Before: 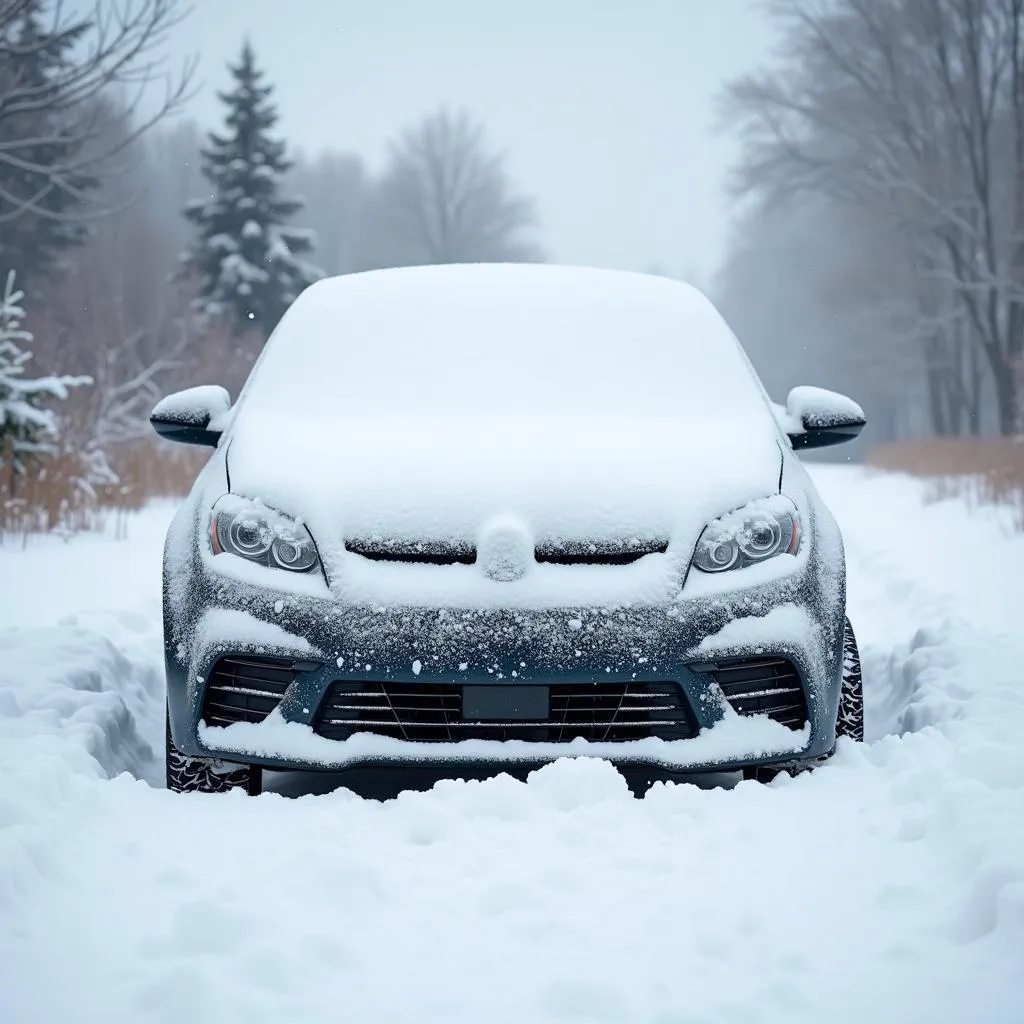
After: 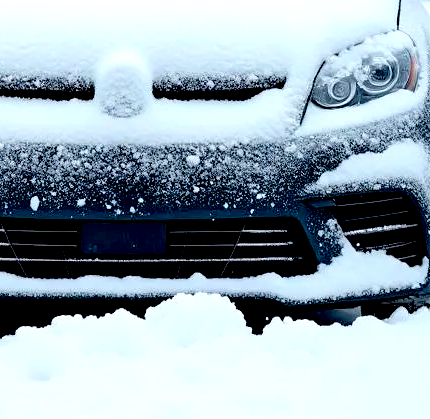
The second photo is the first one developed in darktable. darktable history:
crop: left 37.365%, top 45.32%, right 20.583%, bottom 13.688%
exposure: black level correction 0.032, exposure 0.328 EV, compensate highlight preservation false
color balance rgb: power › hue 61.47°, global offset › hue 171.53°, white fulcrum 0.992 EV, perceptual saturation grading › global saturation 19.328%, global vibrance 9.596%
